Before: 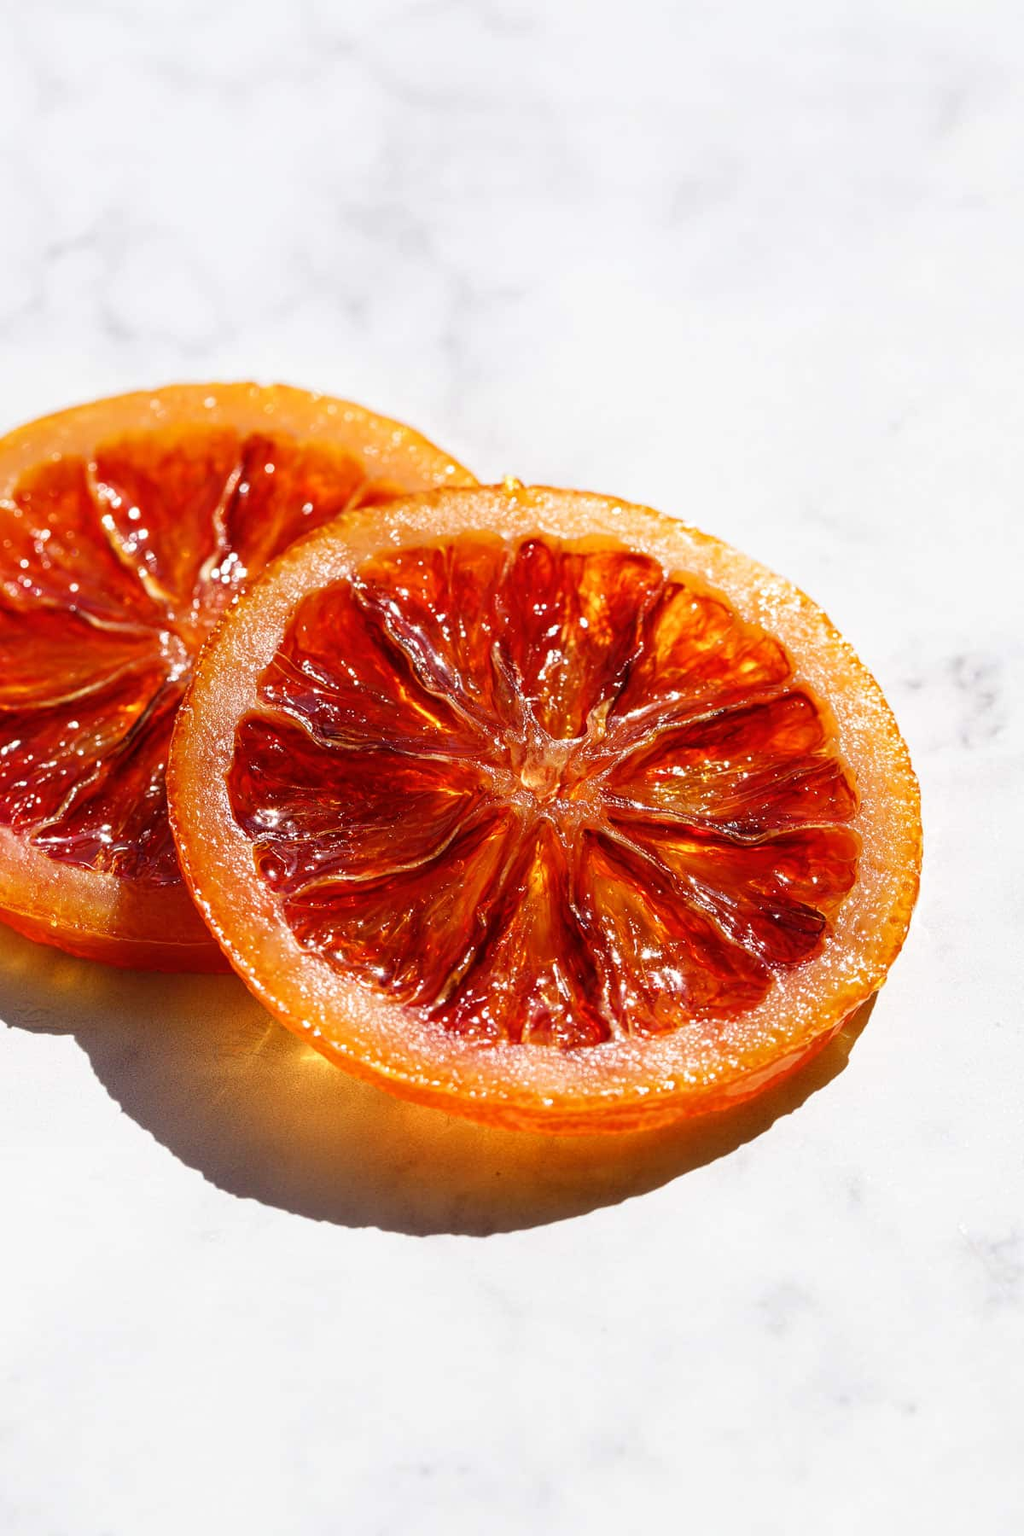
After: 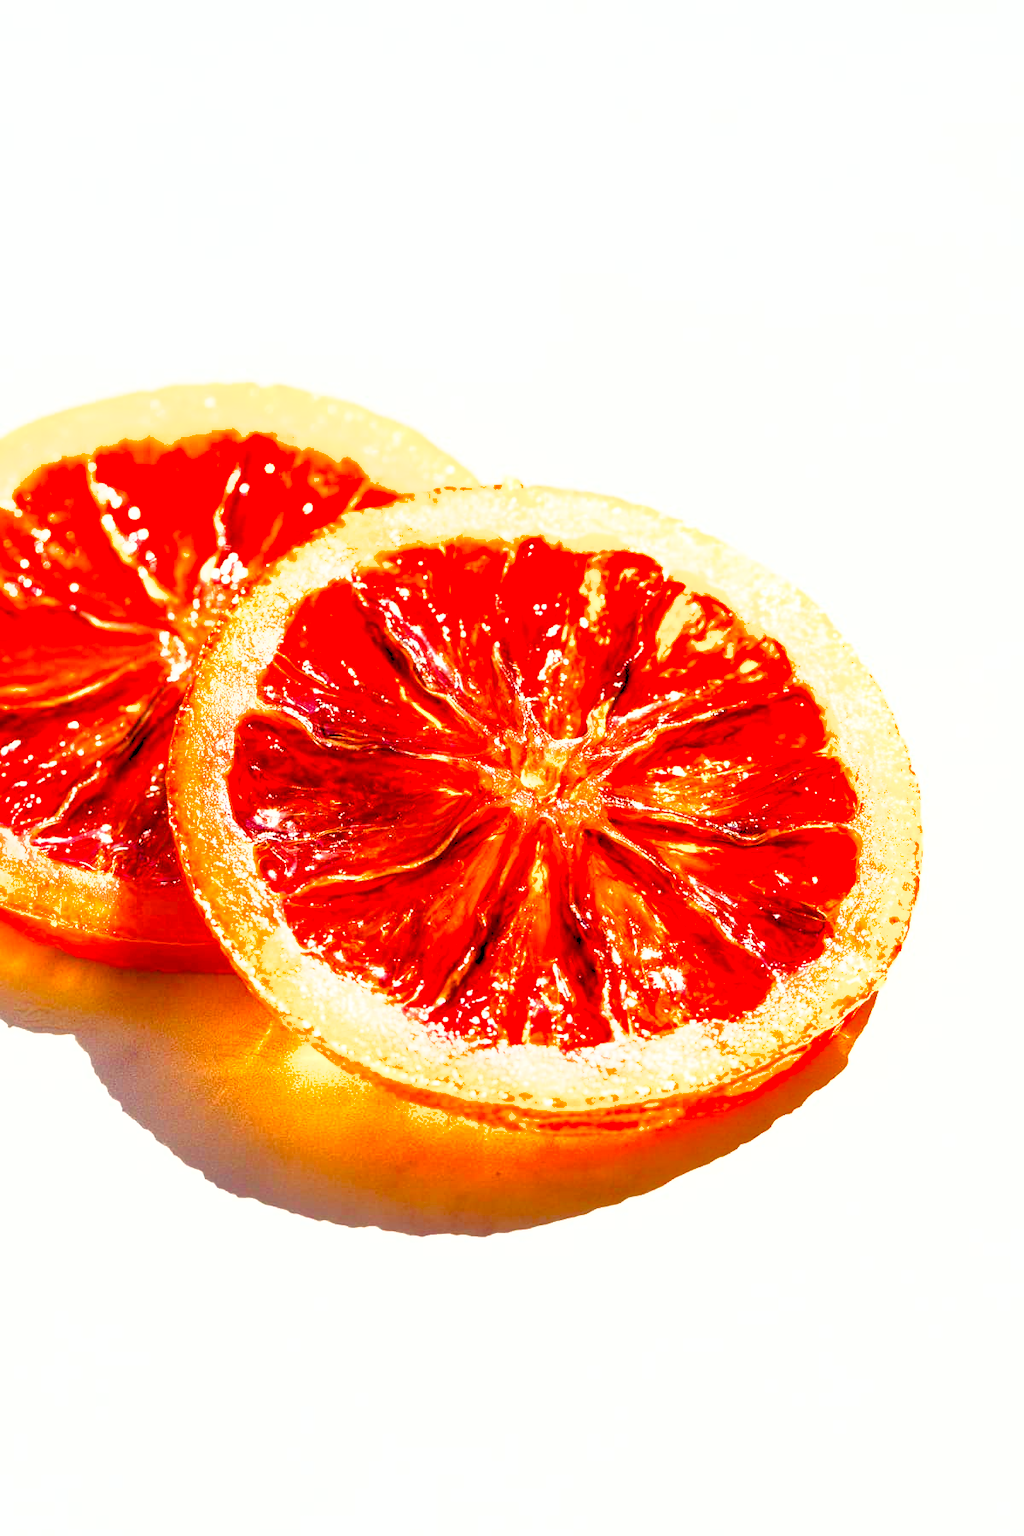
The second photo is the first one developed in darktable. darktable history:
rgb levels: preserve colors sum RGB, levels [[0.038, 0.433, 0.934], [0, 0.5, 1], [0, 0.5, 1]]
color balance rgb: shadows lift › luminance -21.66%, shadows lift › chroma 6.57%, shadows lift › hue 270°, power › chroma 0.68%, power › hue 60°, highlights gain › luminance 6.08%, highlights gain › chroma 1.33%, highlights gain › hue 90°, global offset › luminance -0.87%, perceptual saturation grading › global saturation 26.86%, perceptual saturation grading › highlights -28.39%, perceptual saturation grading › mid-tones 15.22%, perceptual saturation grading › shadows 33.98%, perceptual brilliance grading › highlights 10%, perceptual brilliance grading › mid-tones 5%
shadows and highlights: on, module defaults
exposure: black level correction 0, exposure 1.379 EV, compensate exposure bias true, compensate highlight preservation false
